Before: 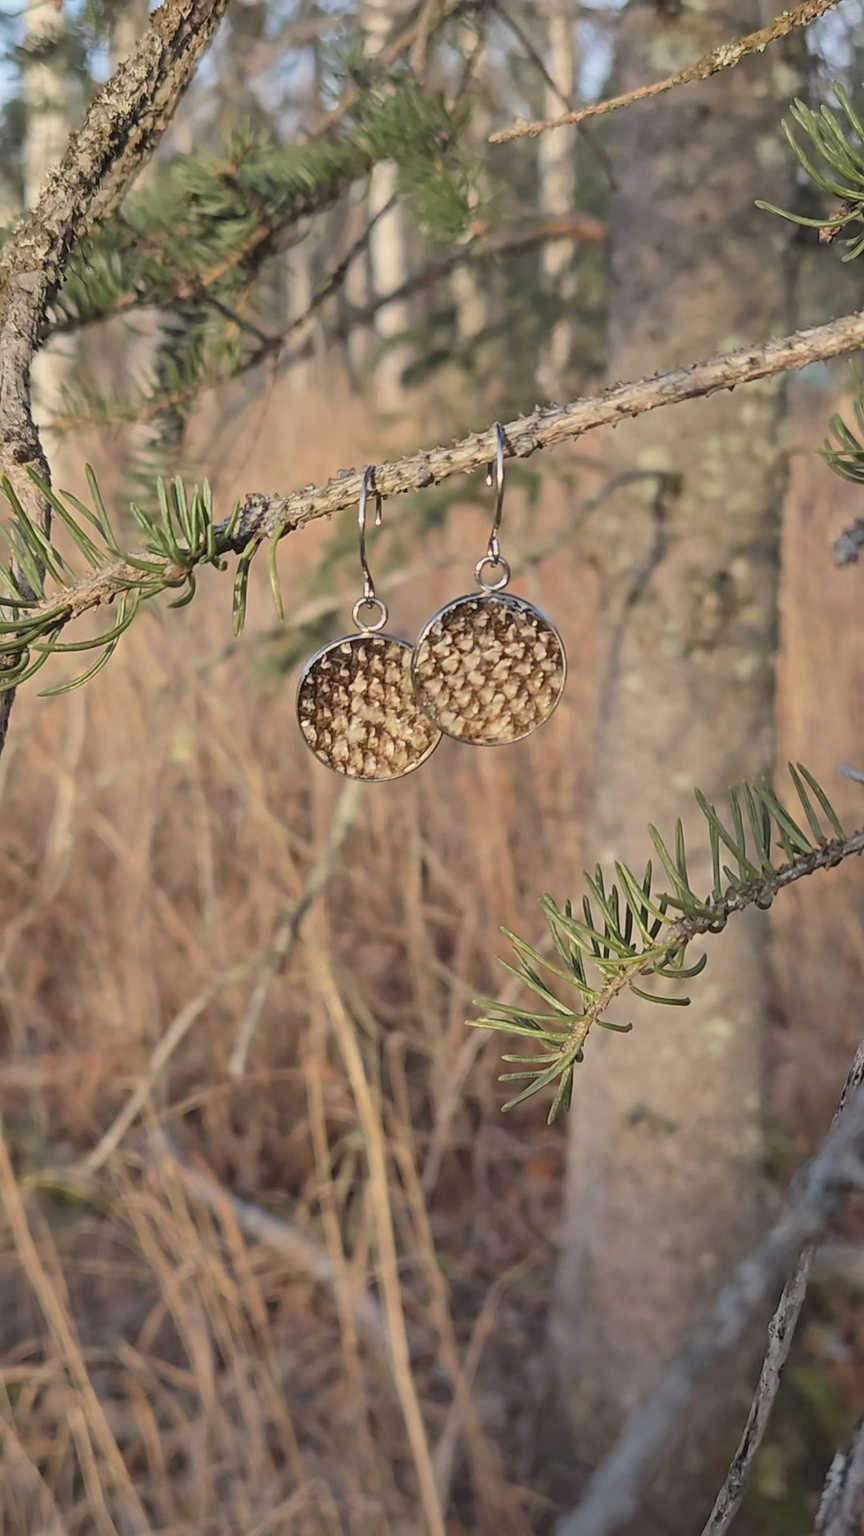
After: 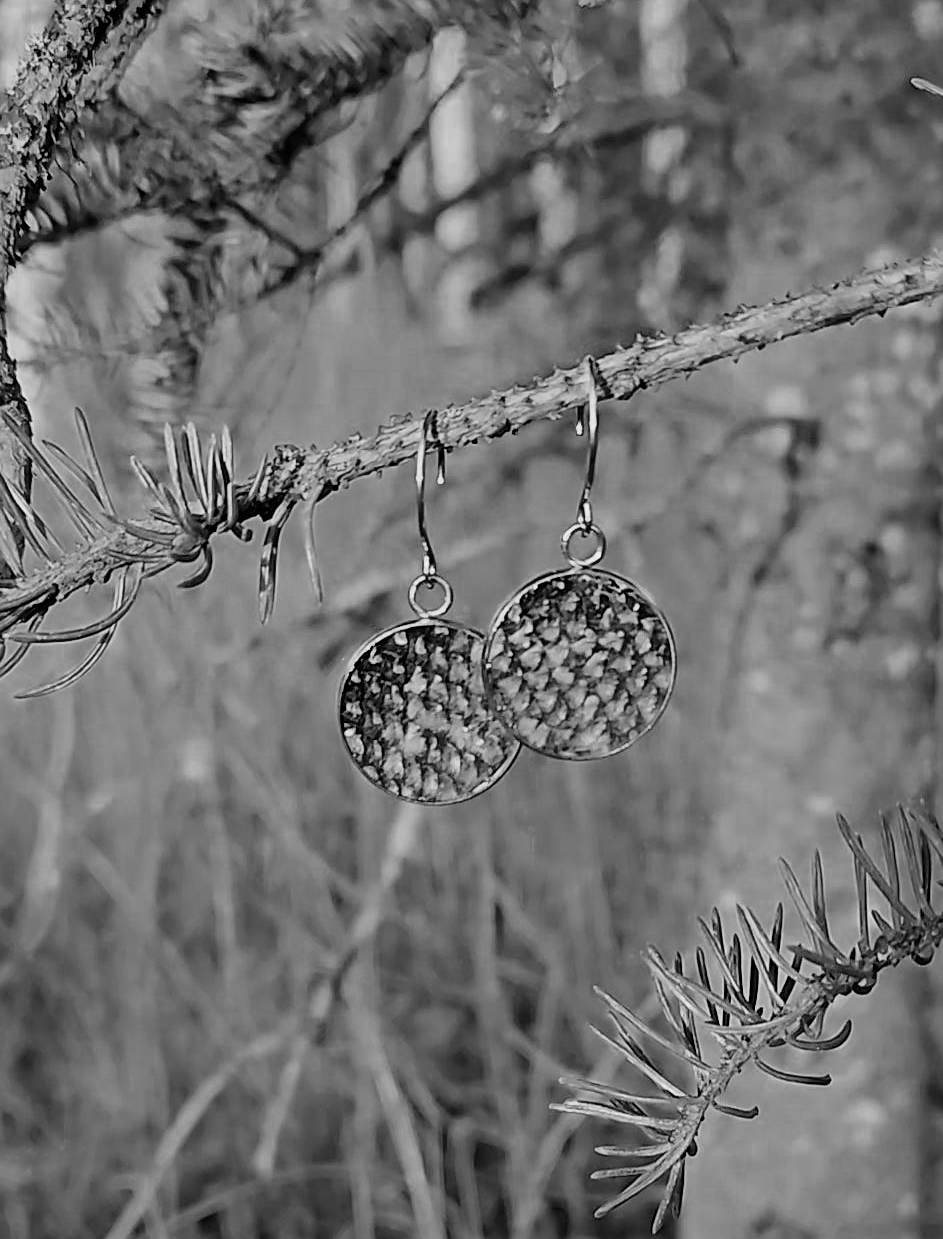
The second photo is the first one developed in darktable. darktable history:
crop: left 3.015%, top 8.969%, right 9.647%, bottom 26.457%
filmic rgb: black relative exposure -5 EV, white relative exposure 3.5 EV, hardness 3.19, contrast 1.4, highlights saturation mix -50%
color zones: curves: ch0 [(0.002, 0.589) (0.107, 0.484) (0.146, 0.249) (0.217, 0.352) (0.309, 0.525) (0.39, 0.404) (0.455, 0.169) (0.597, 0.055) (0.724, 0.212) (0.775, 0.691) (0.869, 0.571) (1, 0.587)]; ch1 [(0, 0) (0.143, 0) (0.286, 0) (0.429, 0) (0.571, 0) (0.714, 0) (0.857, 0)]
sharpen: on, module defaults
